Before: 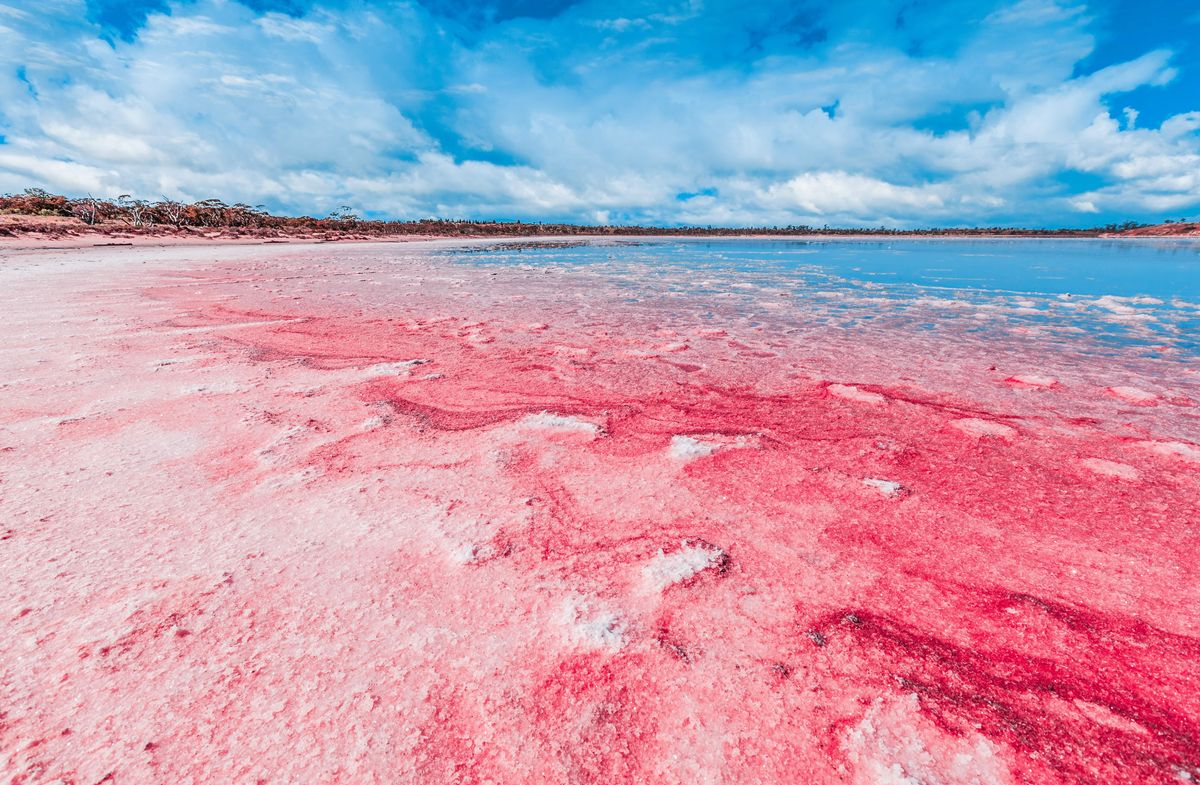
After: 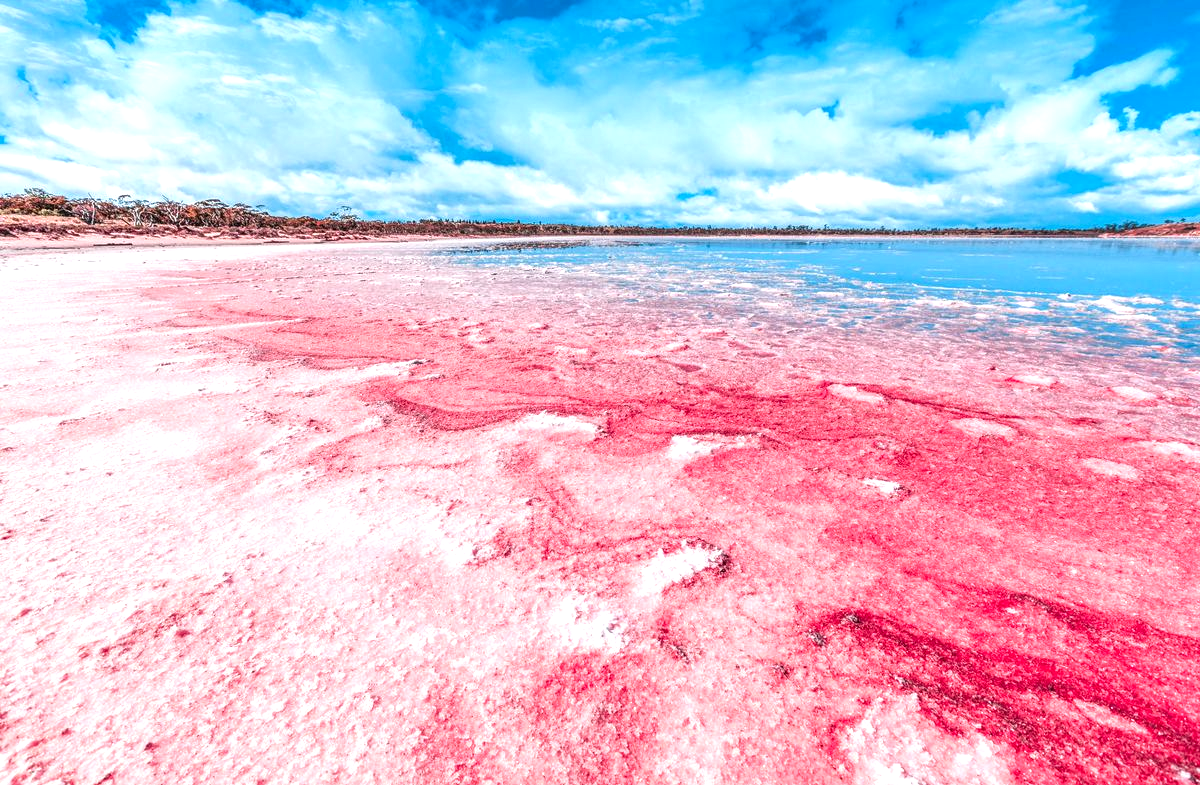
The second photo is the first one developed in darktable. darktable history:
local contrast: on, module defaults
exposure: exposure 0.64 EV, compensate highlight preservation false
